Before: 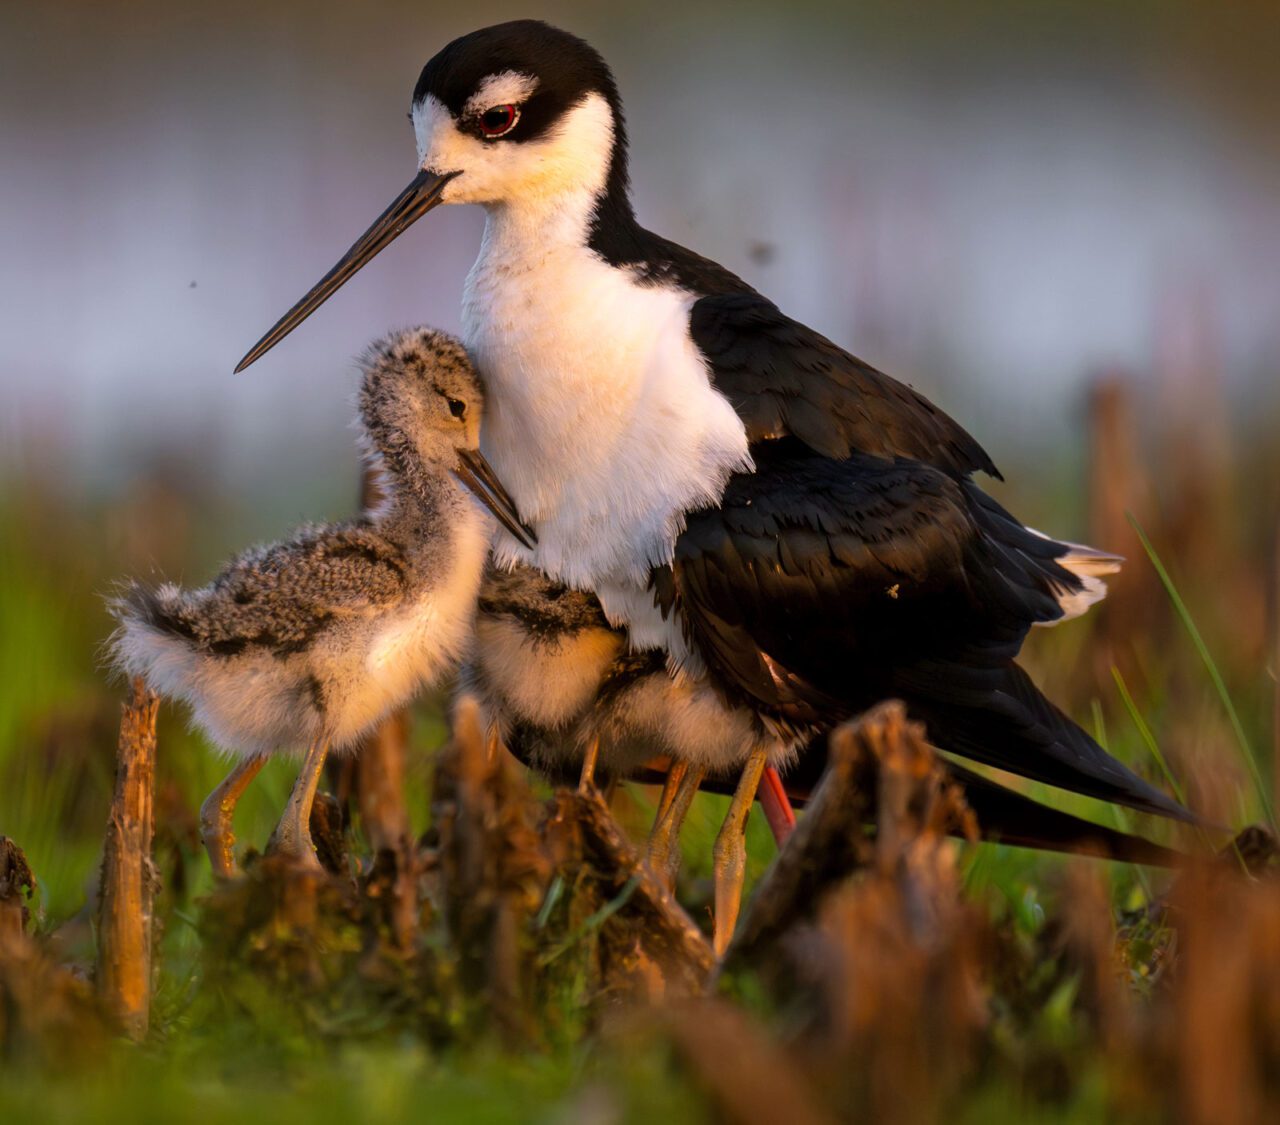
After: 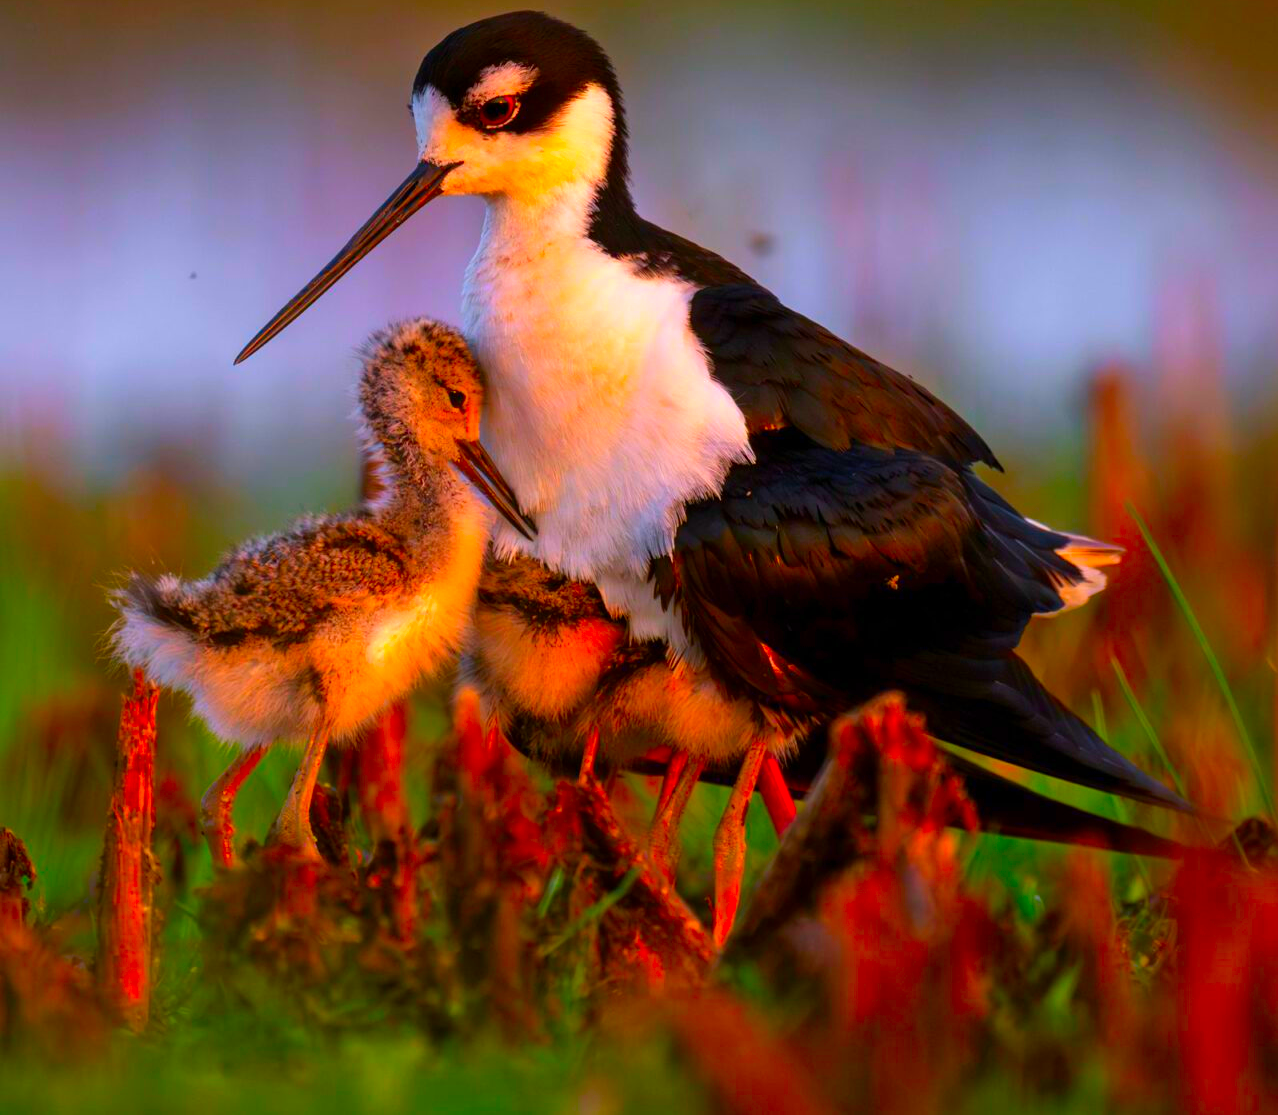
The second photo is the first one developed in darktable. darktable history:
crop: top 0.866%, right 0.09%
color correction: highlights a* 1.7, highlights b* -1.87, saturation 2.51
